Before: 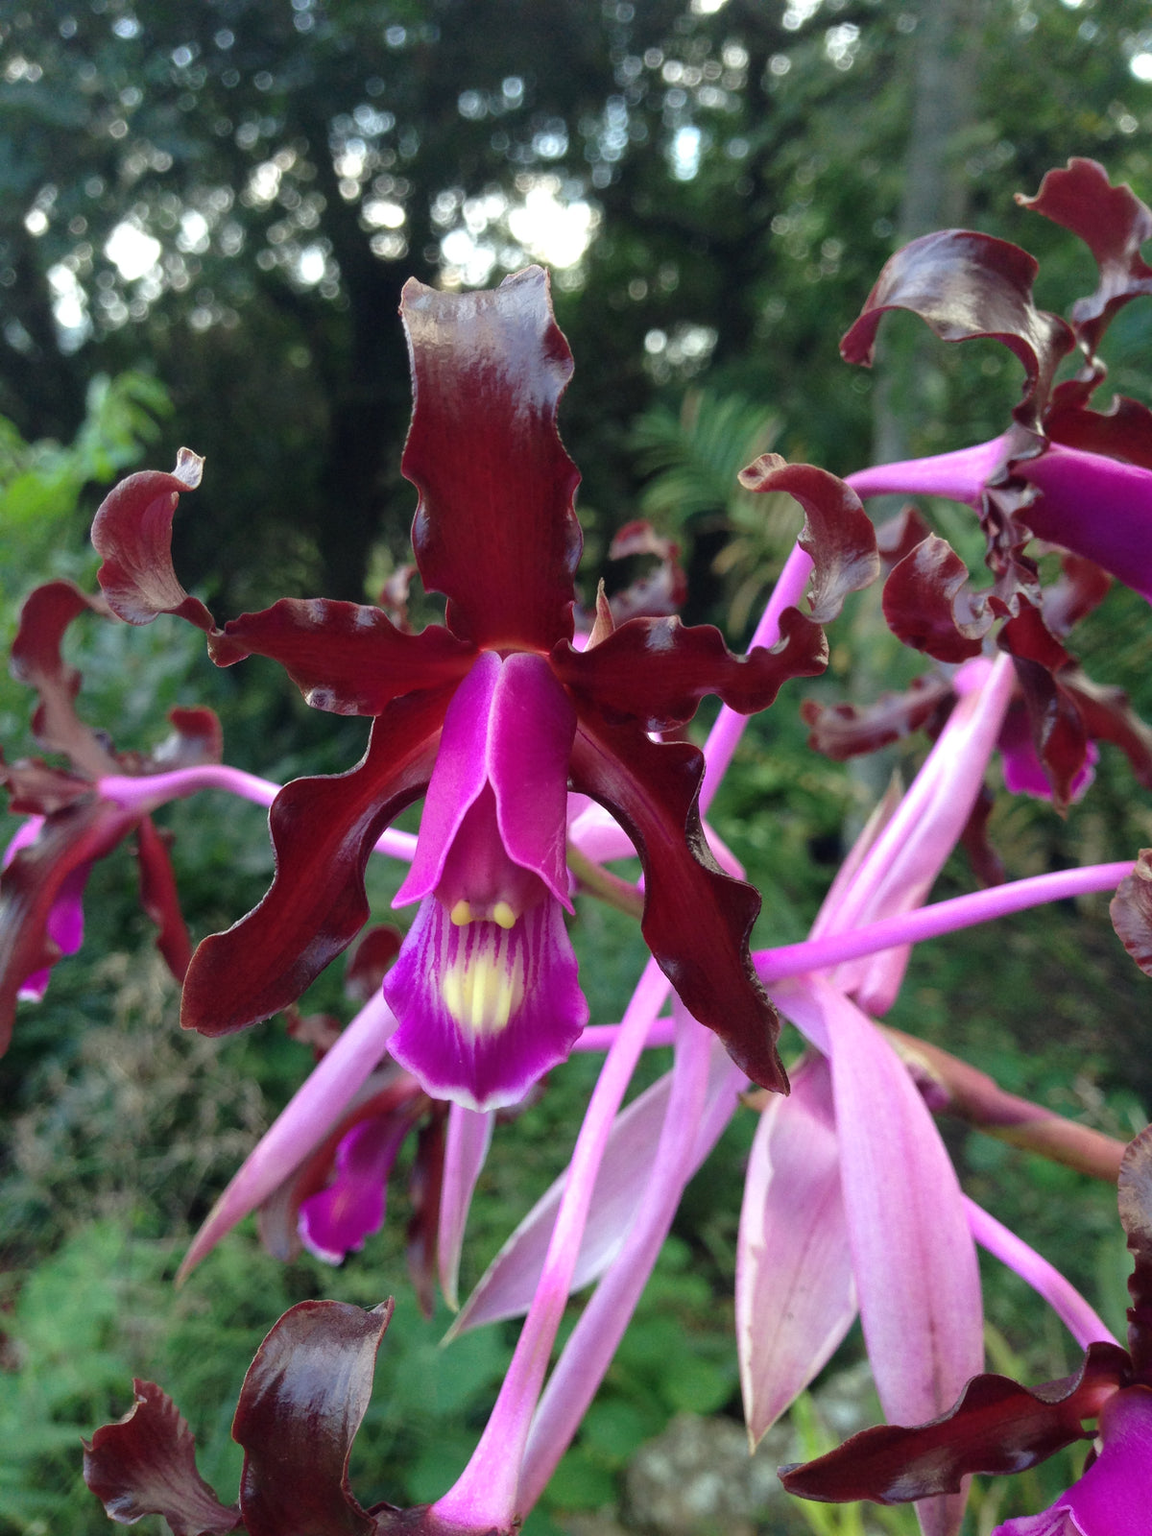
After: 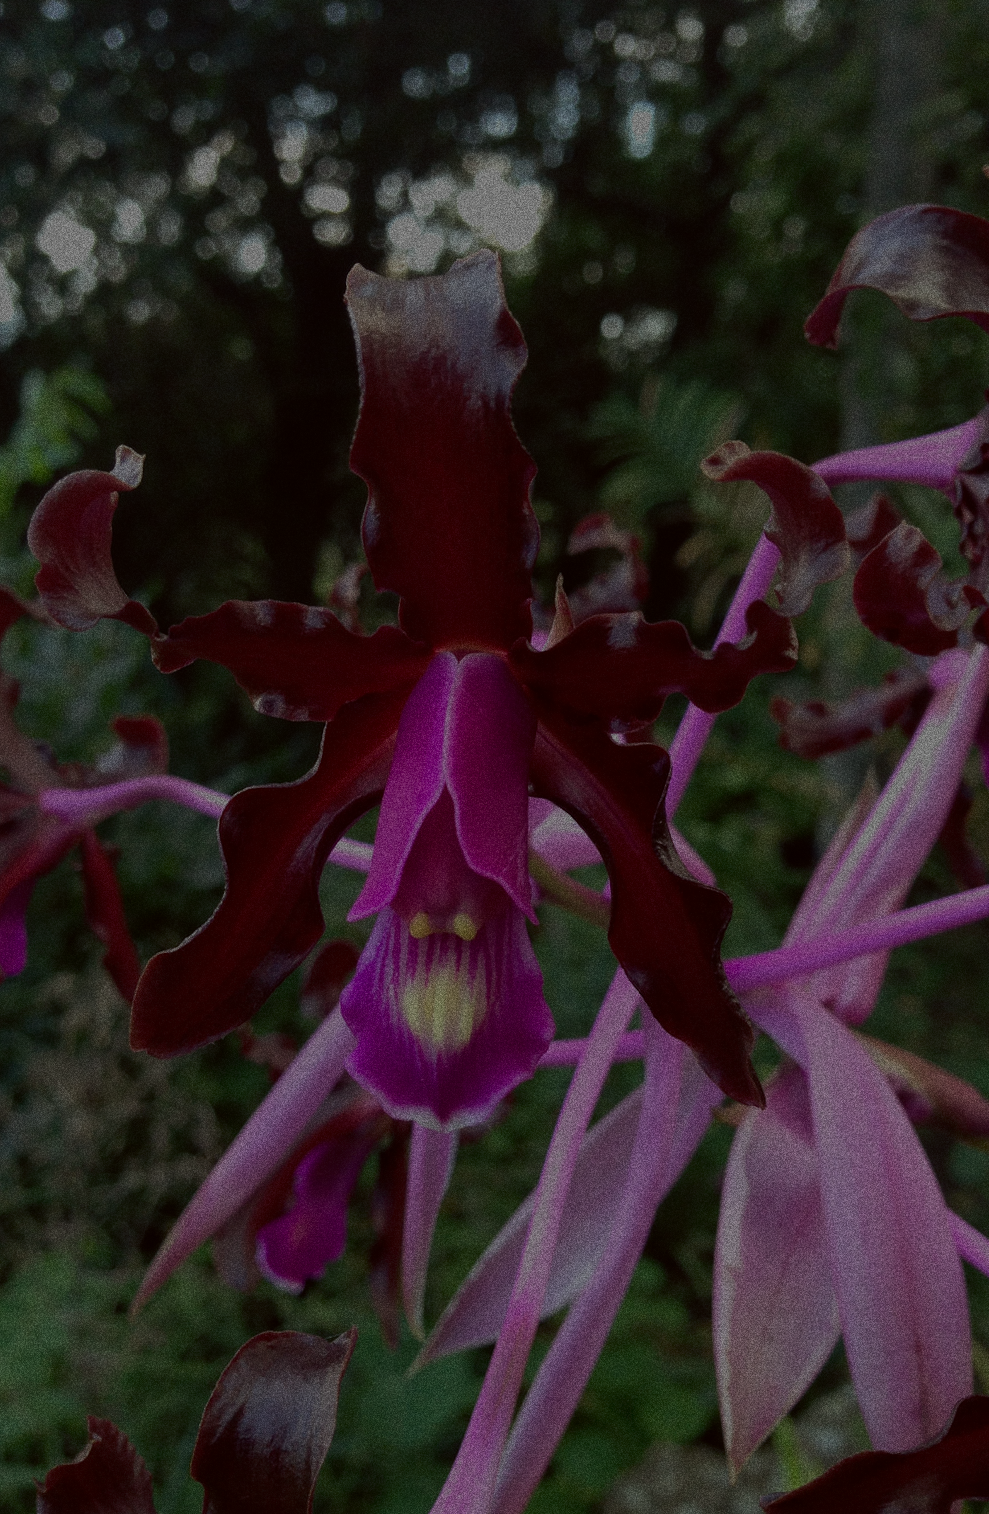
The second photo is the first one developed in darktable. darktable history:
color correction: highlights a* -2.73, highlights b* -2.09, shadows a* 2.41, shadows b* 2.73
exposure: exposure -2.446 EV, compensate highlight preservation false
crop and rotate: angle 1°, left 4.281%, top 0.642%, right 11.383%, bottom 2.486%
grain: coarseness 10.62 ISO, strength 55.56%
